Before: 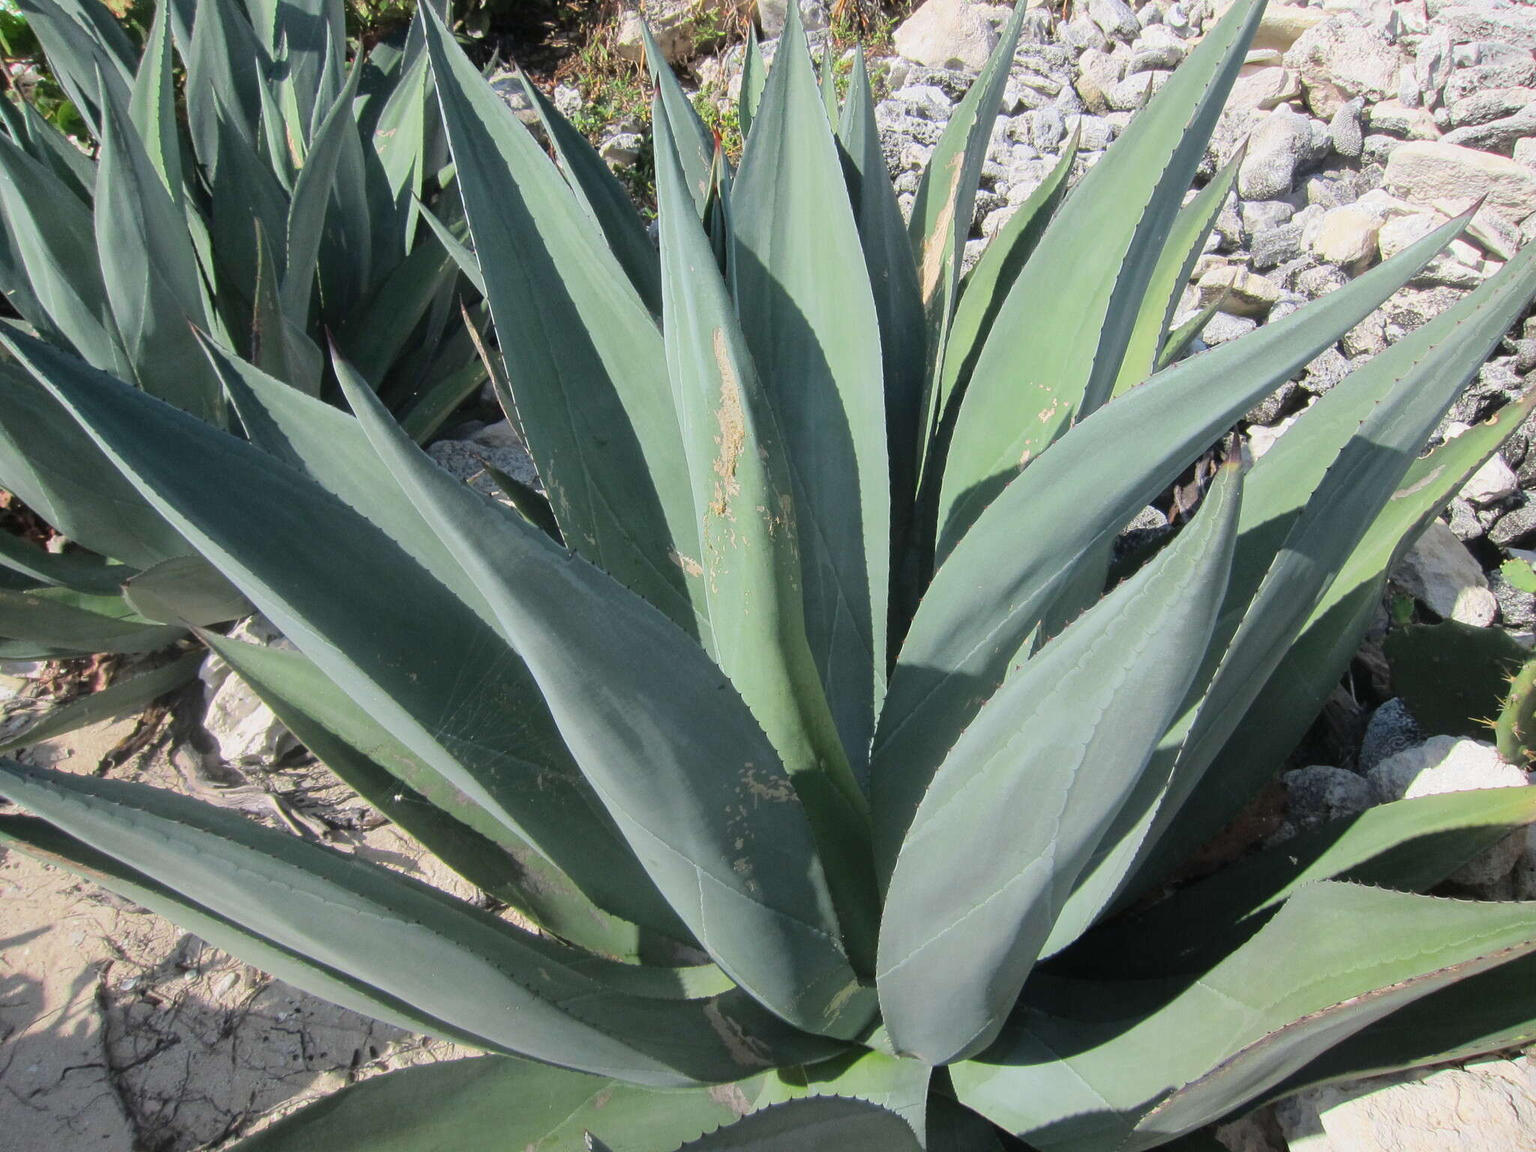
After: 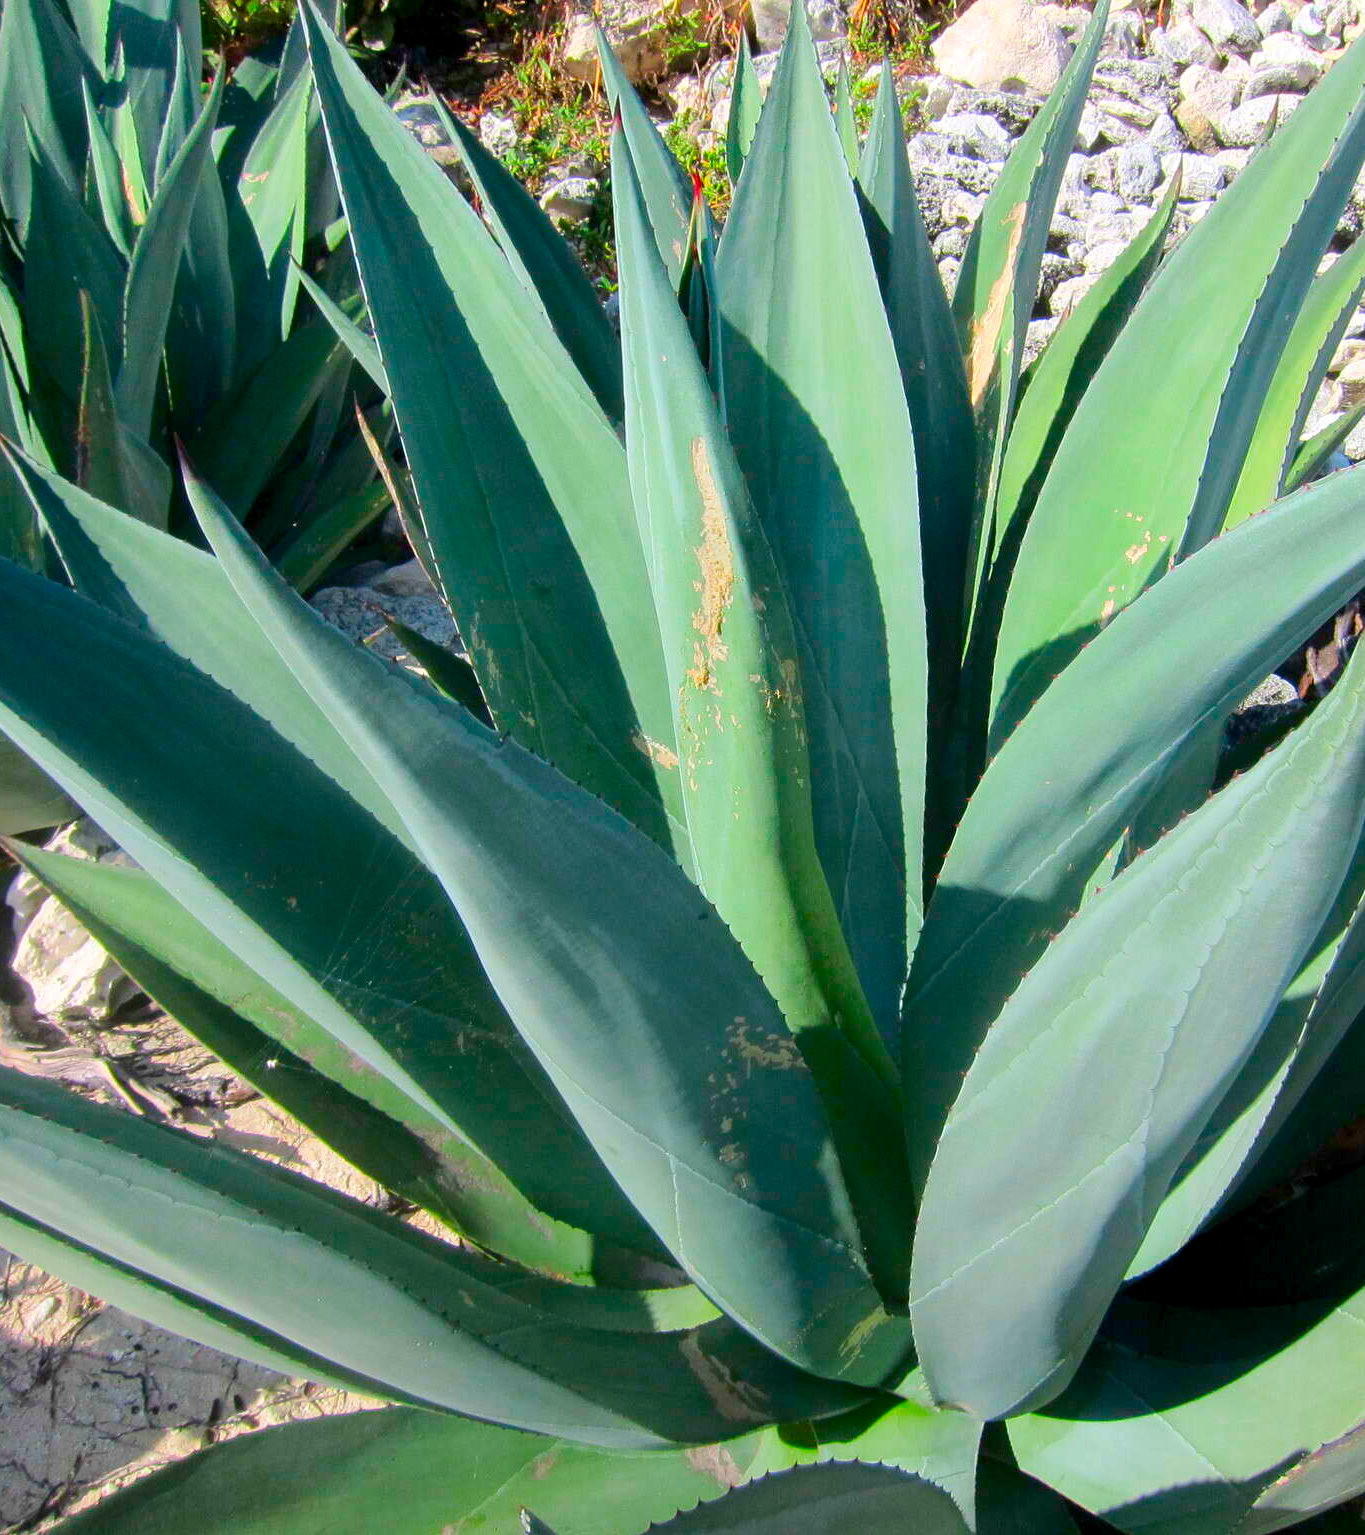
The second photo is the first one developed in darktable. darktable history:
color contrast: green-magenta contrast 1.69, blue-yellow contrast 1.49
color balance rgb: global offset › luminance -0.51%, perceptual saturation grading › global saturation 27.53%, perceptual saturation grading › highlights -25%, perceptual saturation grading › shadows 25%, perceptual brilliance grading › highlights 6.62%, perceptual brilliance grading › mid-tones 17.07%, perceptual brilliance grading › shadows -5.23%
crop and rotate: left 12.648%, right 20.685%
